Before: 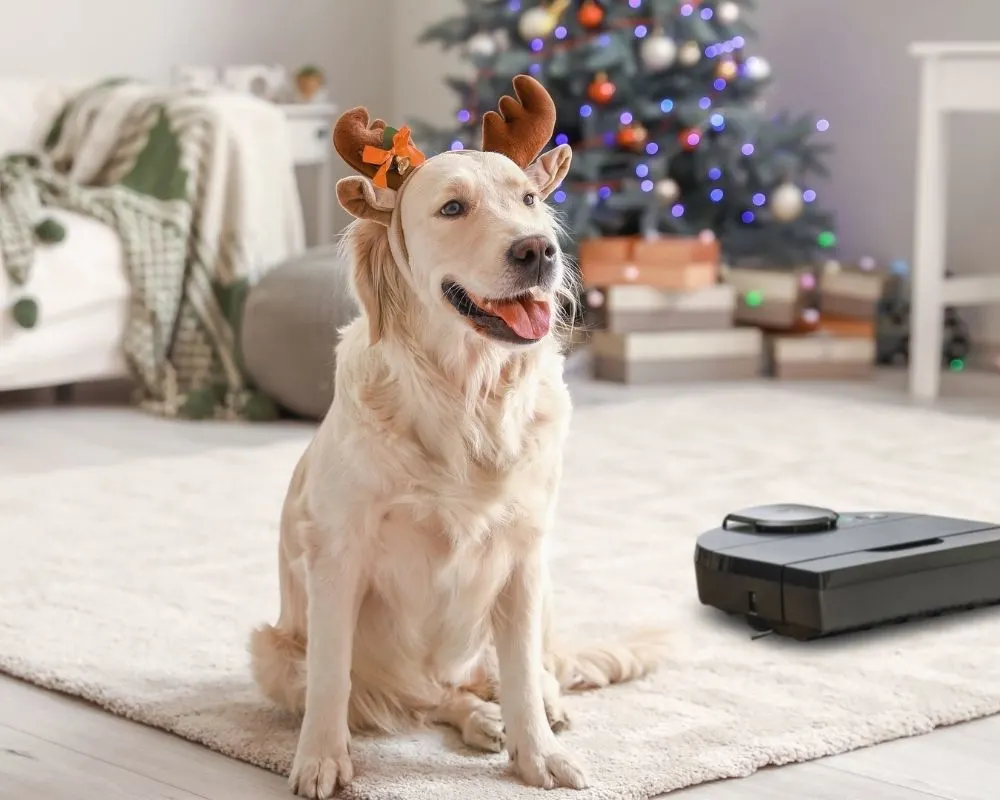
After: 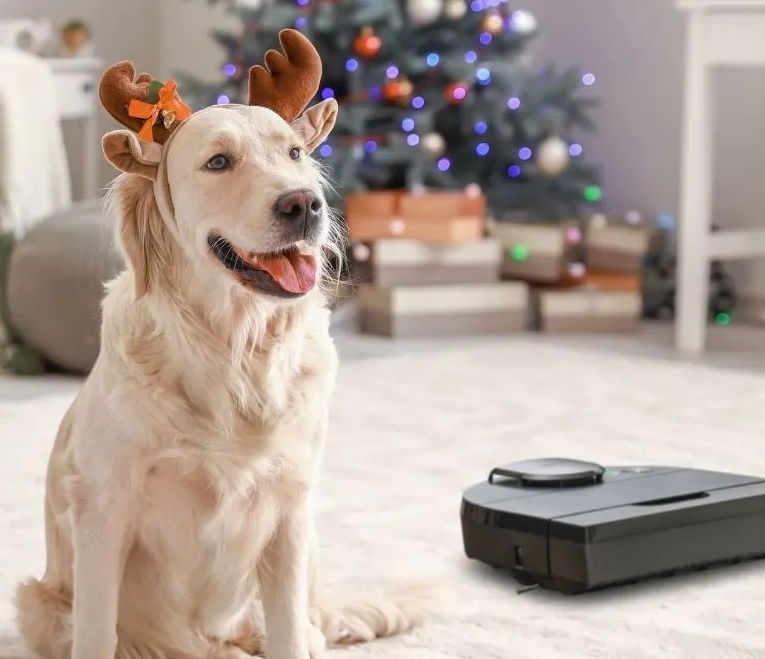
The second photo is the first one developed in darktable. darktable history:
crop: left 23.498%, top 5.847%, bottom 11.718%
